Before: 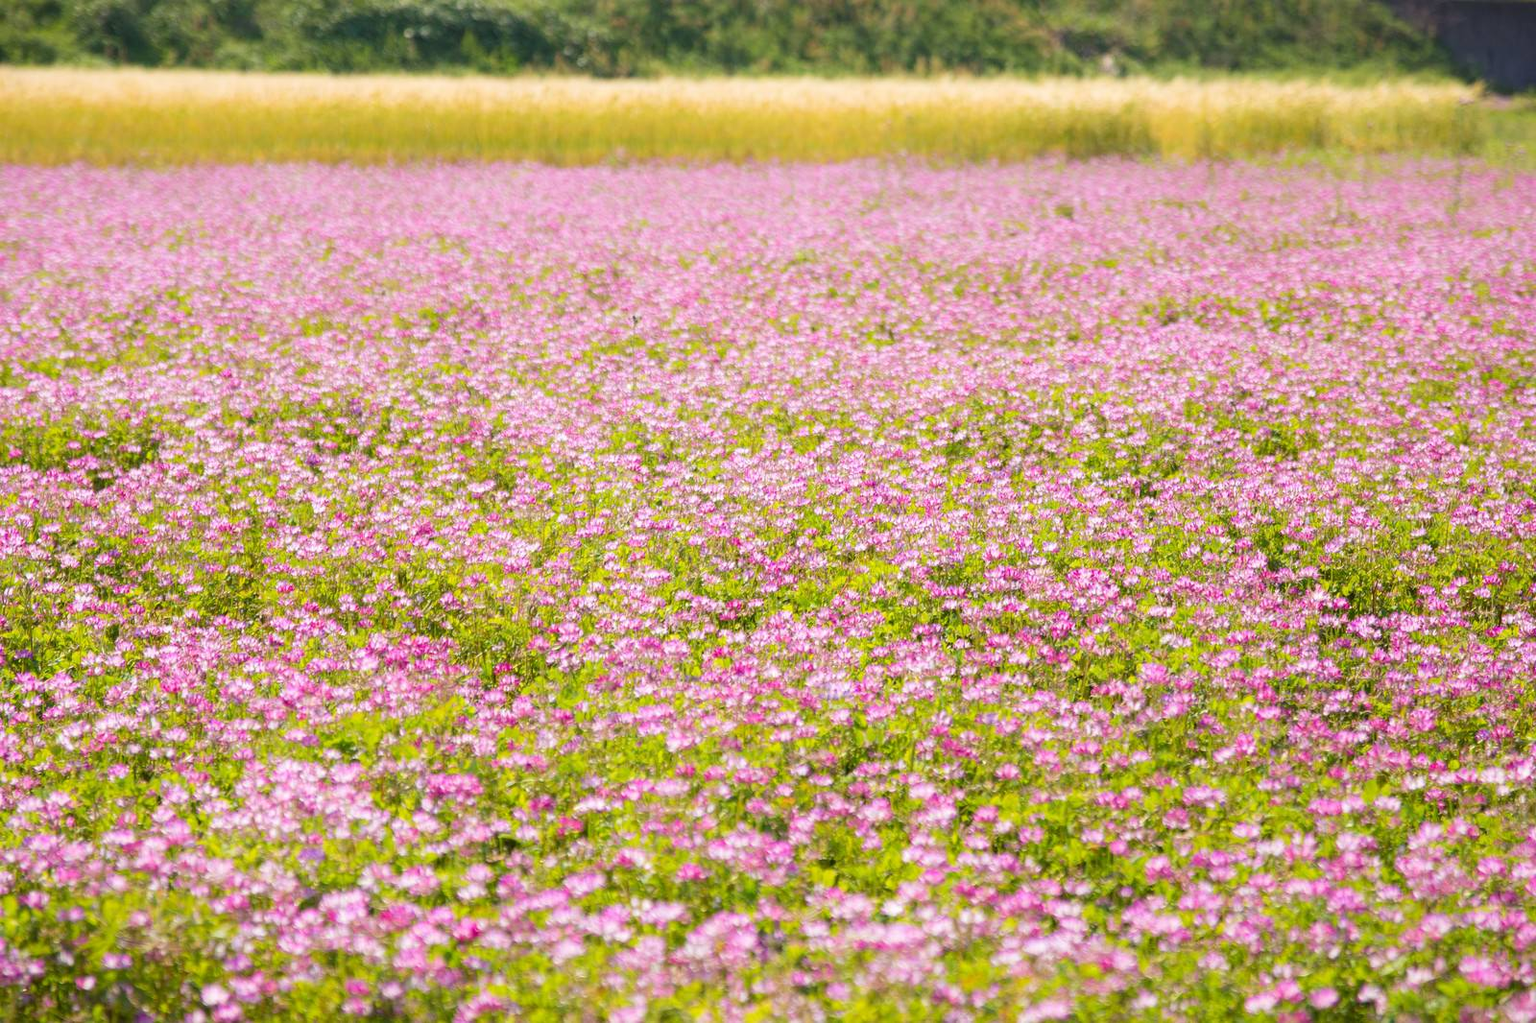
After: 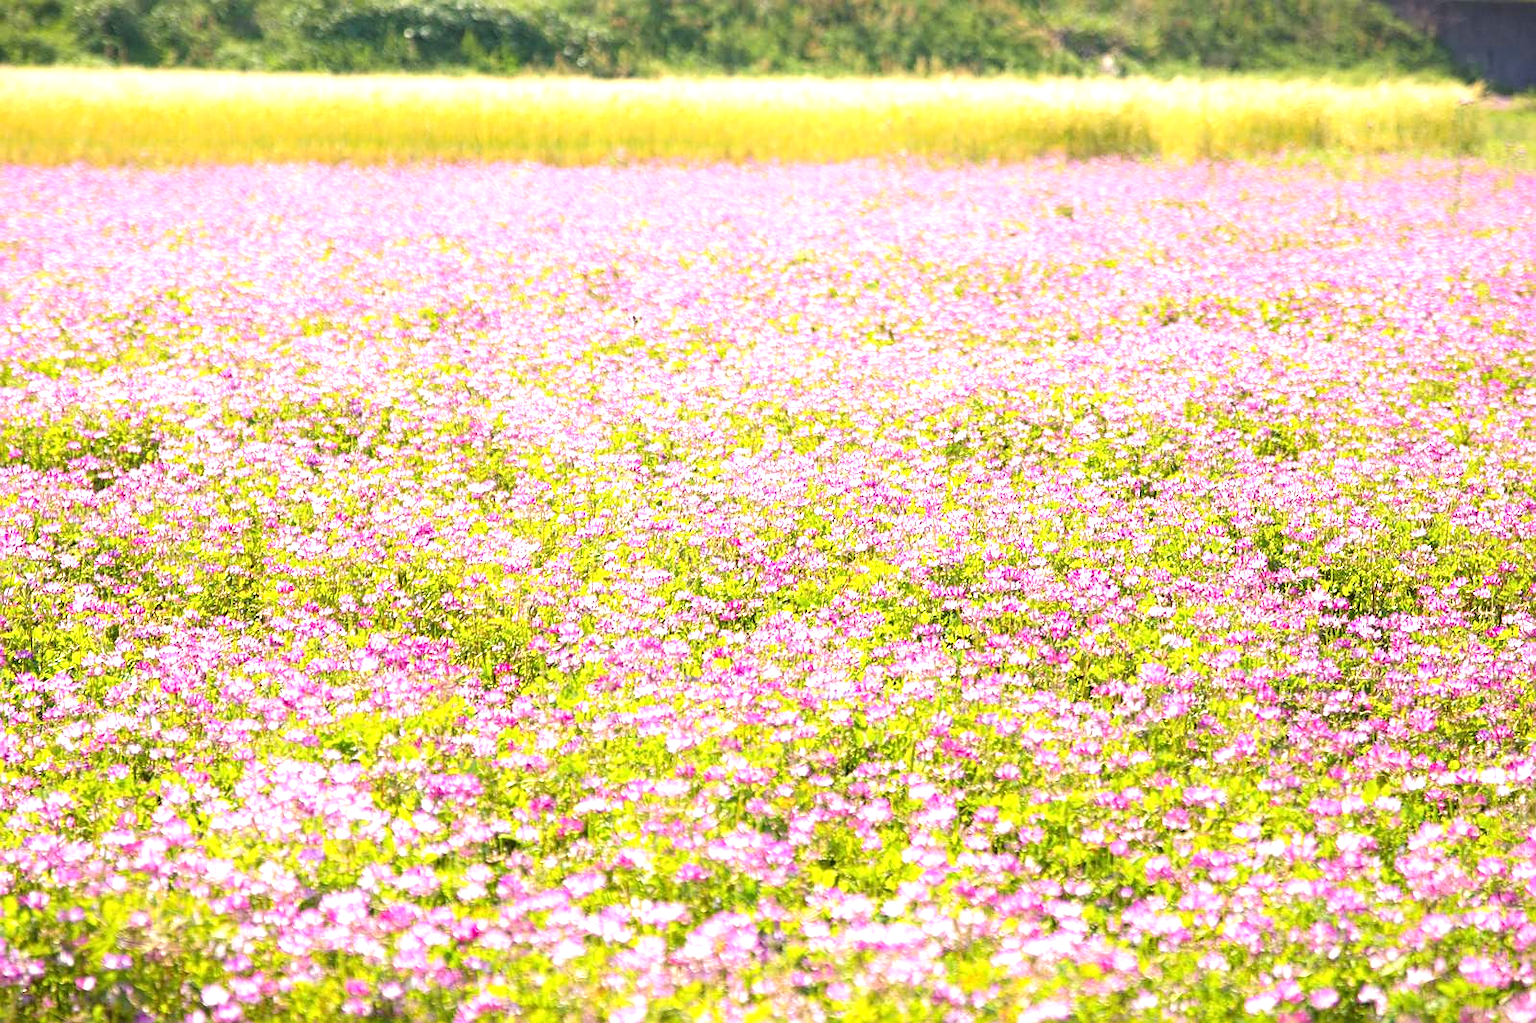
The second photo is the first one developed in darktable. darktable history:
sharpen: amount 0.498
exposure: black level correction 0, exposure 0.899 EV, compensate highlight preservation false
